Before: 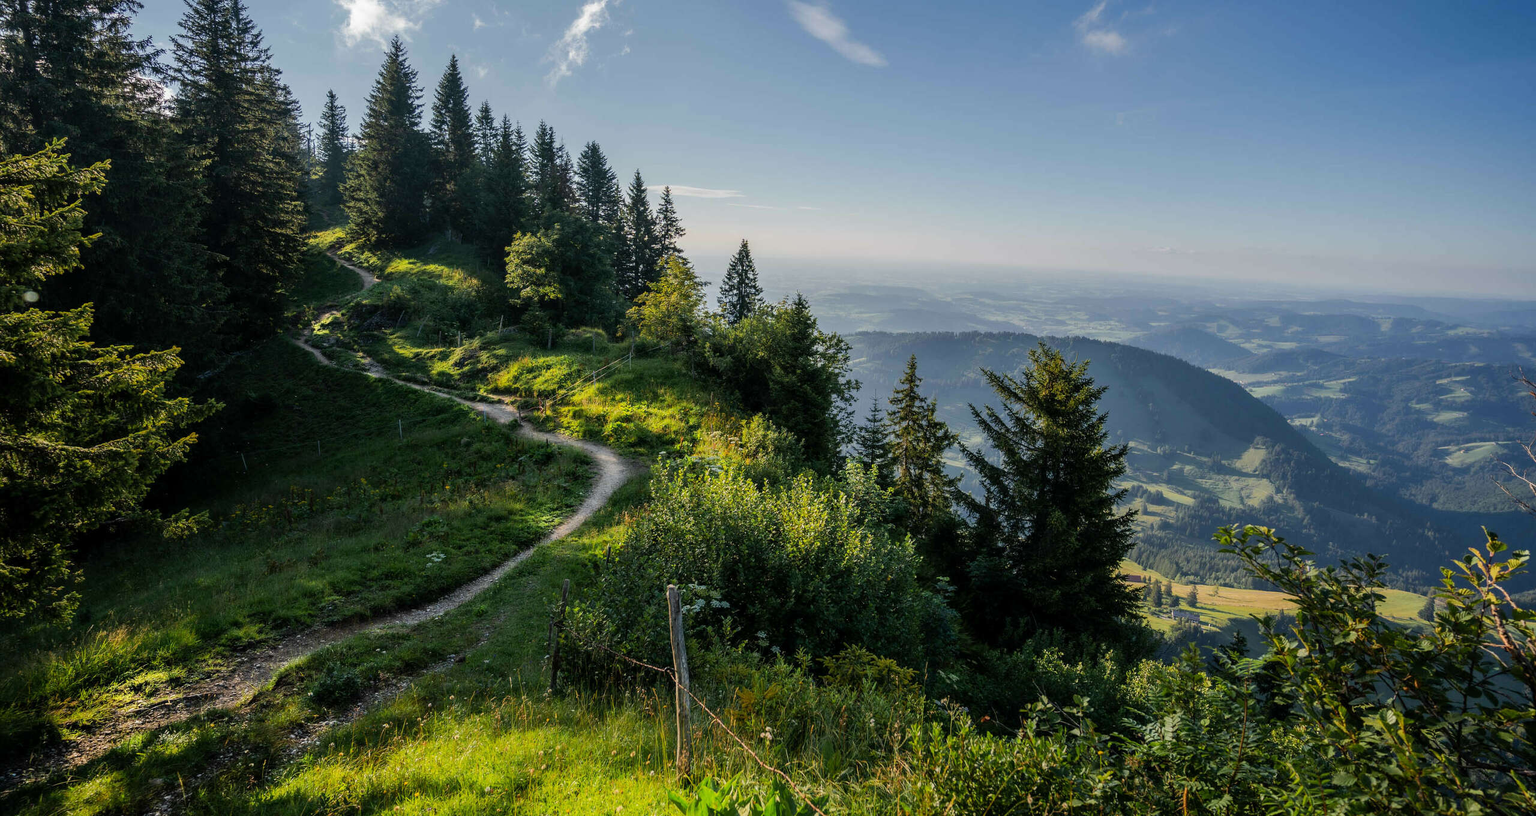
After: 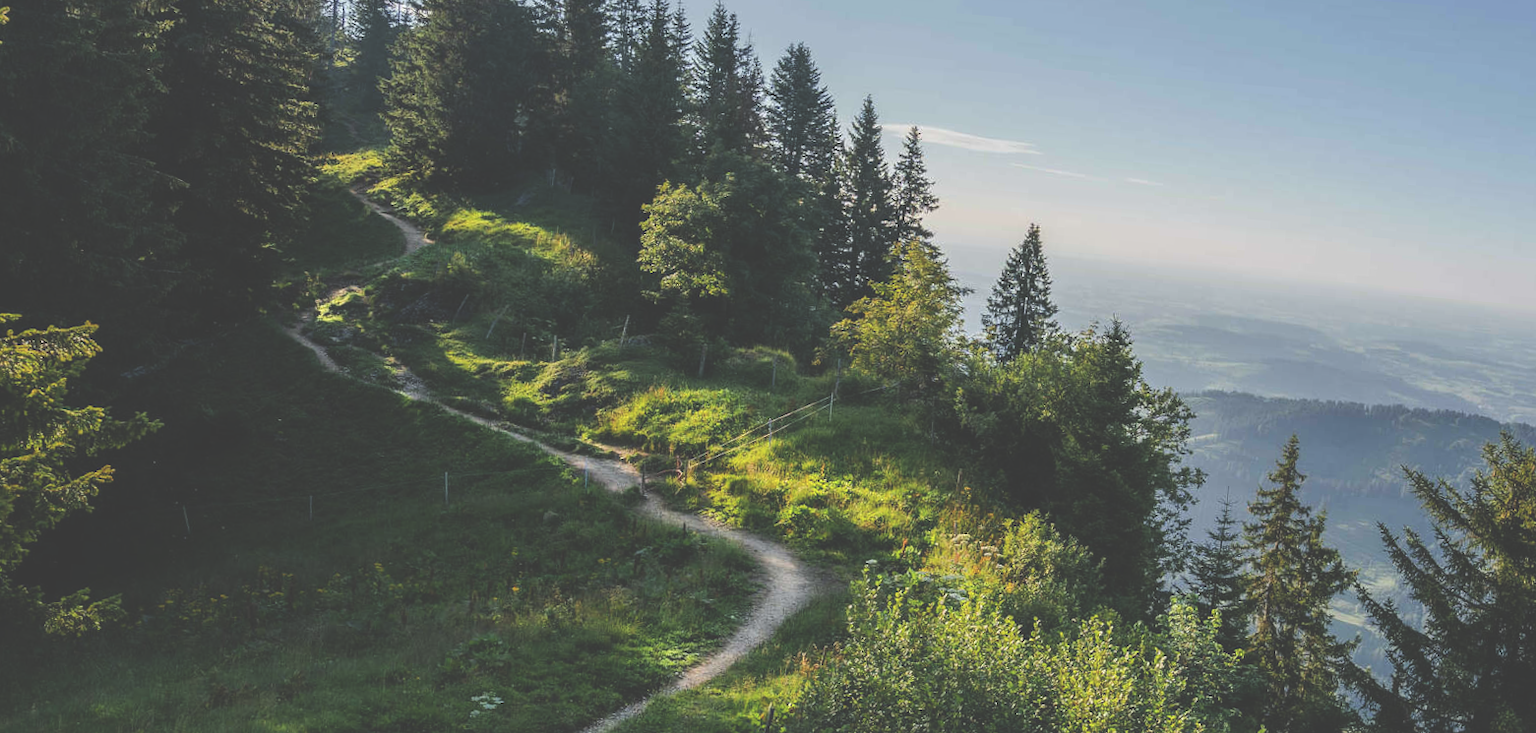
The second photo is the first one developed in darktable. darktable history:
exposure: black level correction -0.041, exposure 0.064 EV, compensate highlight preservation false
crop and rotate: angle -4.73°, left 2.027%, top 6.801%, right 27.714%, bottom 30.04%
